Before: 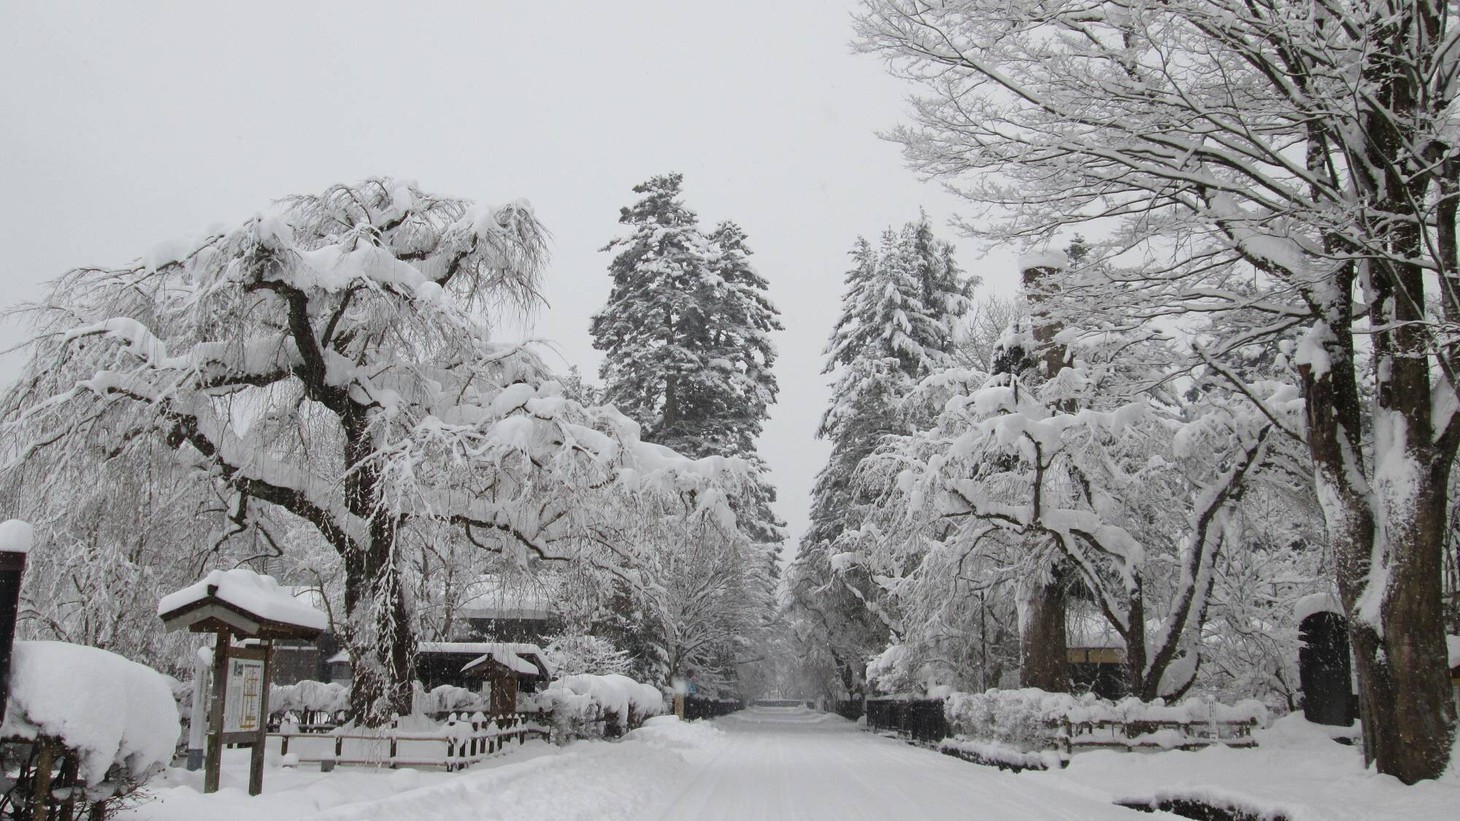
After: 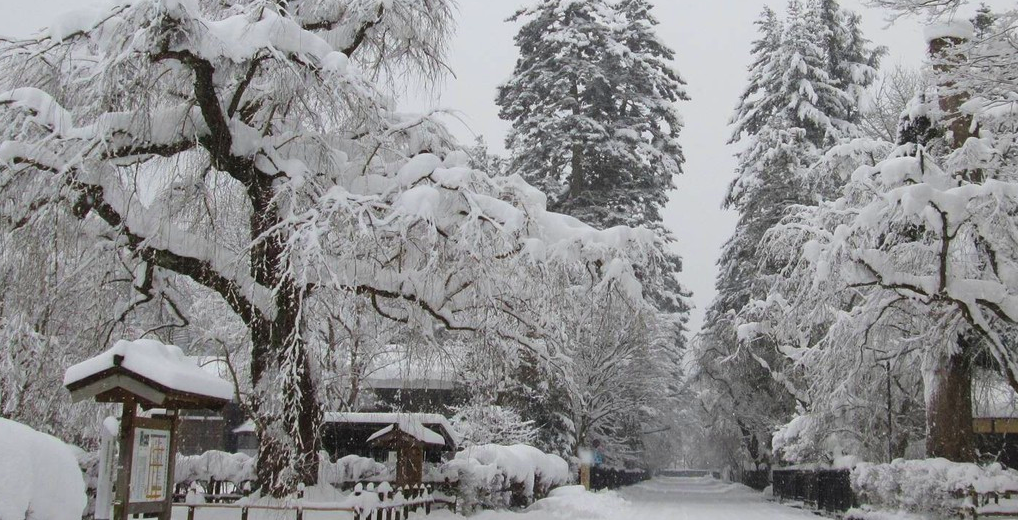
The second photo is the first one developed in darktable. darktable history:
crop: left 6.487%, top 28.113%, right 23.766%, bottom 8.445%
velvia: on, module defaults
